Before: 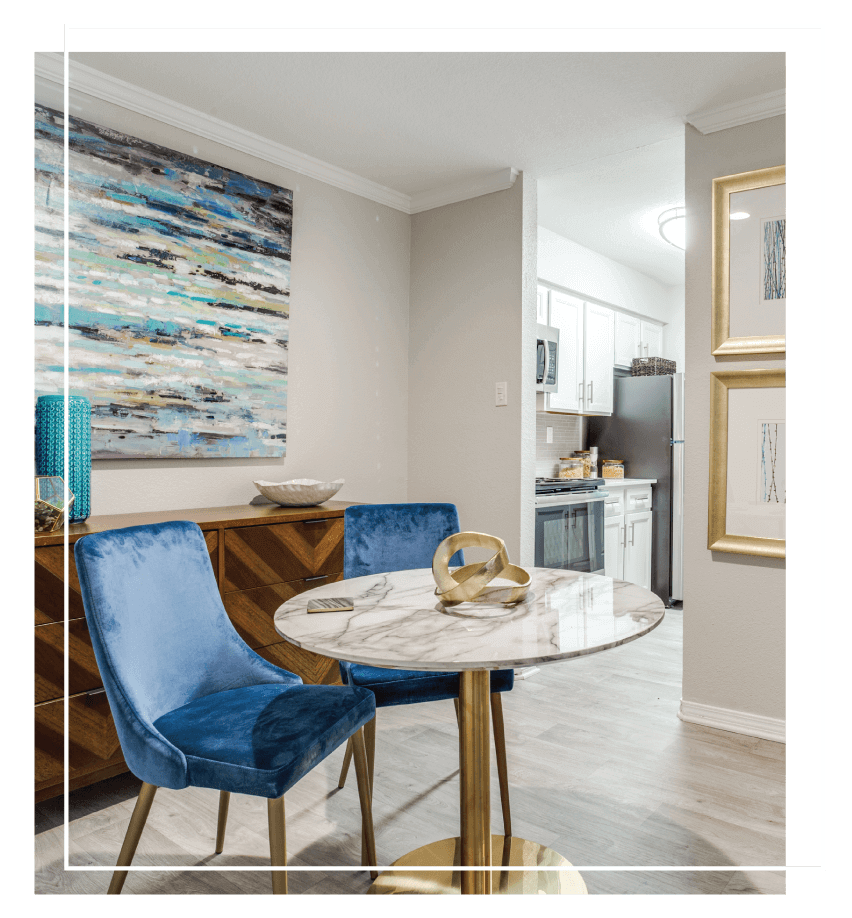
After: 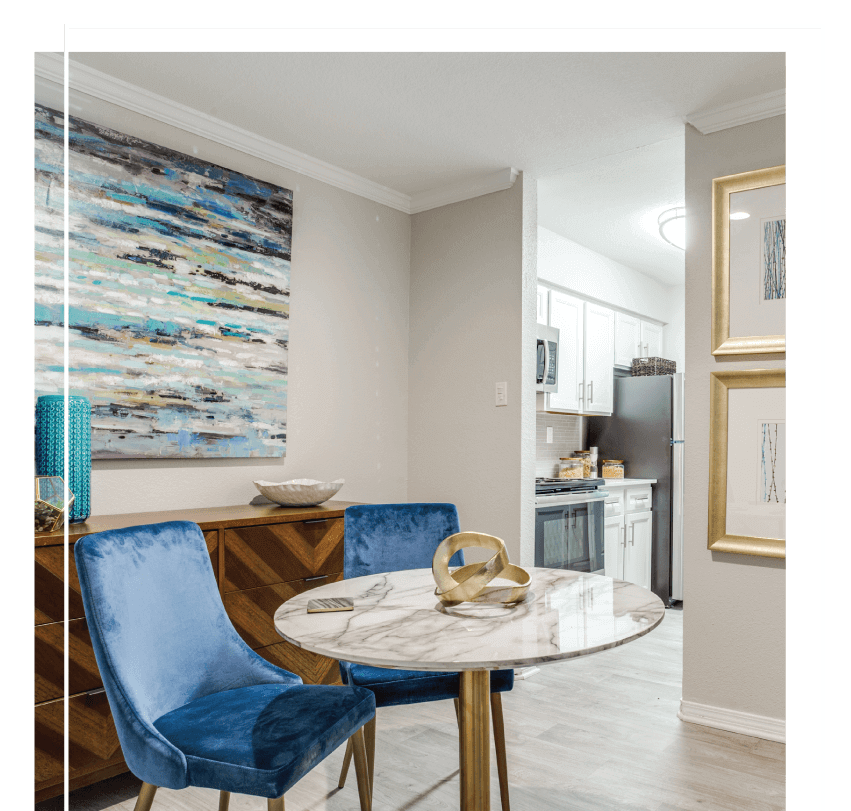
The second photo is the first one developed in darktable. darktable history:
crop and rotate: top 0%, bottom 11.595%
